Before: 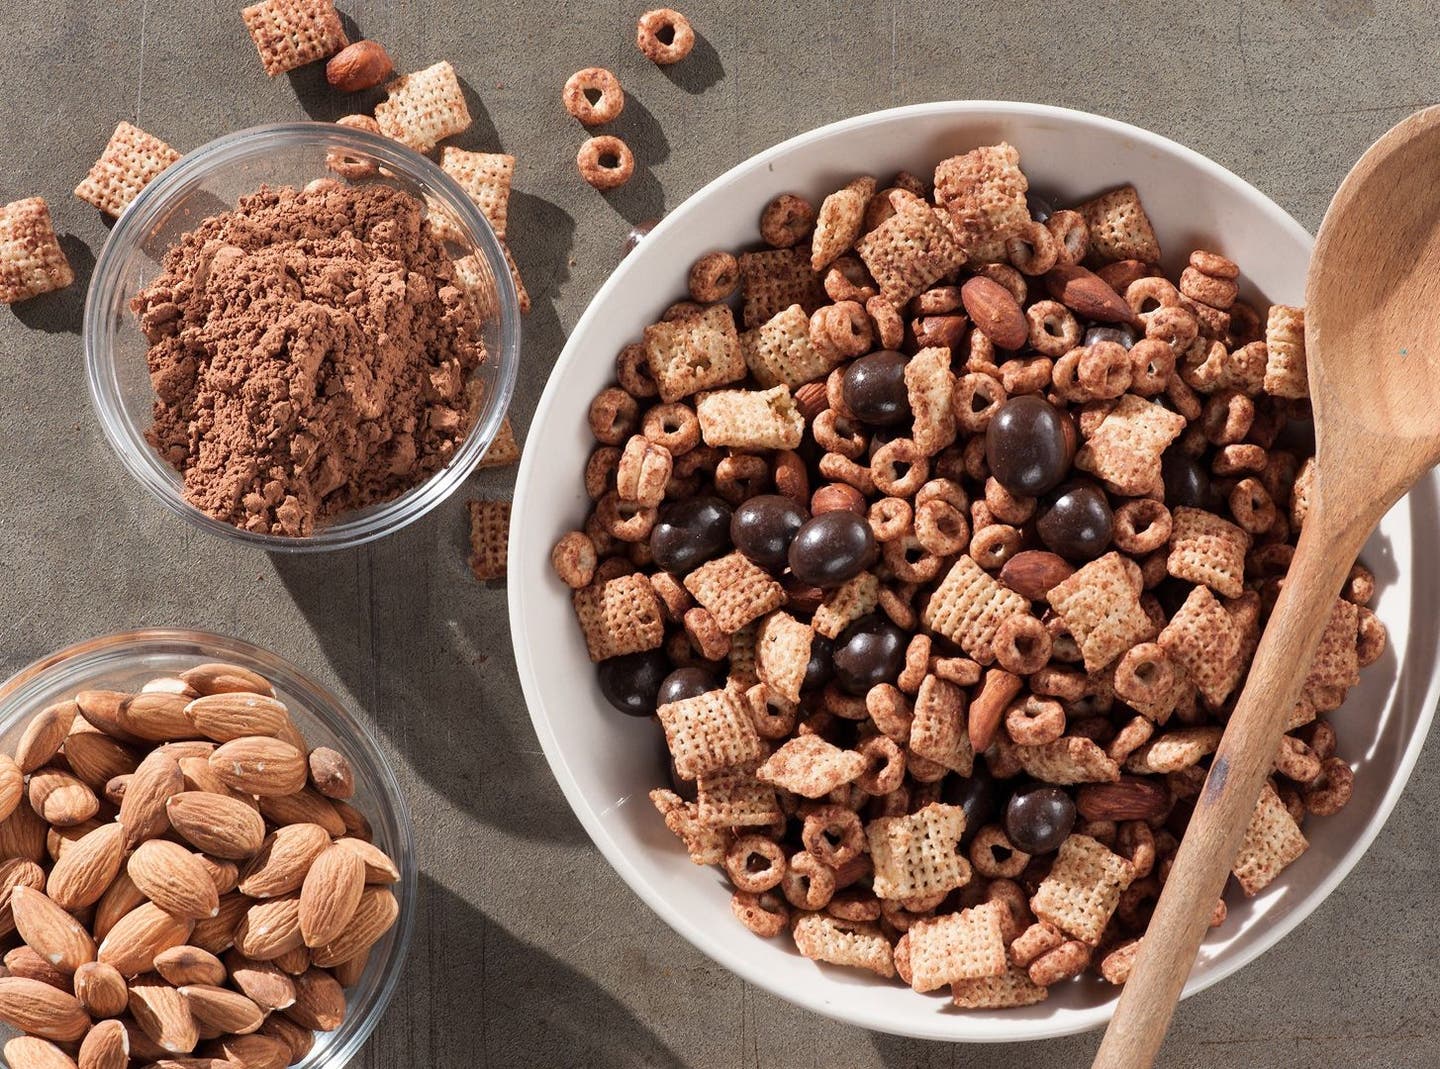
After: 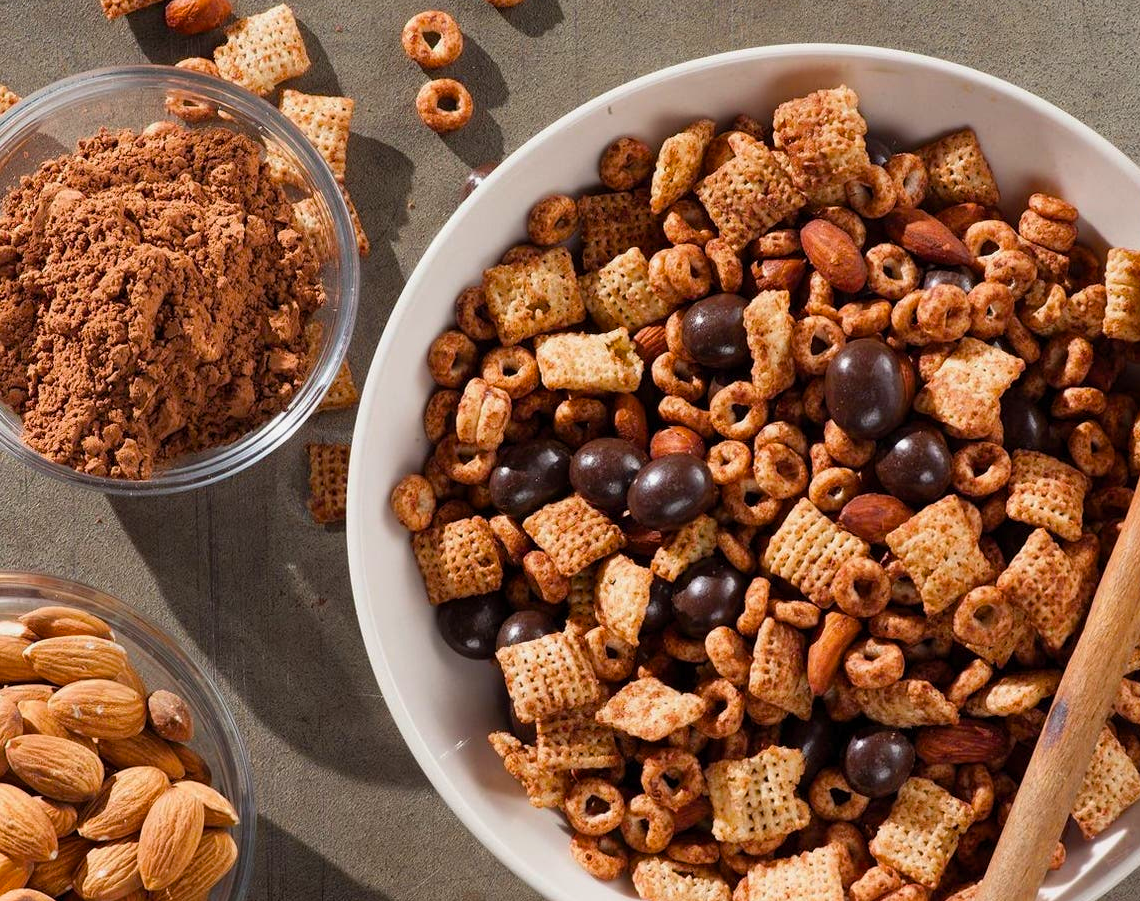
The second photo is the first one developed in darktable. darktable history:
color balance rgb: perceptual saturation grading › global saturation 40%, global vibrance 15%
exposure: exposure -0.116 EV, compensate exposure bias true, compensate highlight preservation false
crop: left 11.225%, top 5.381%, right 9.565%, bottom 10.314%
